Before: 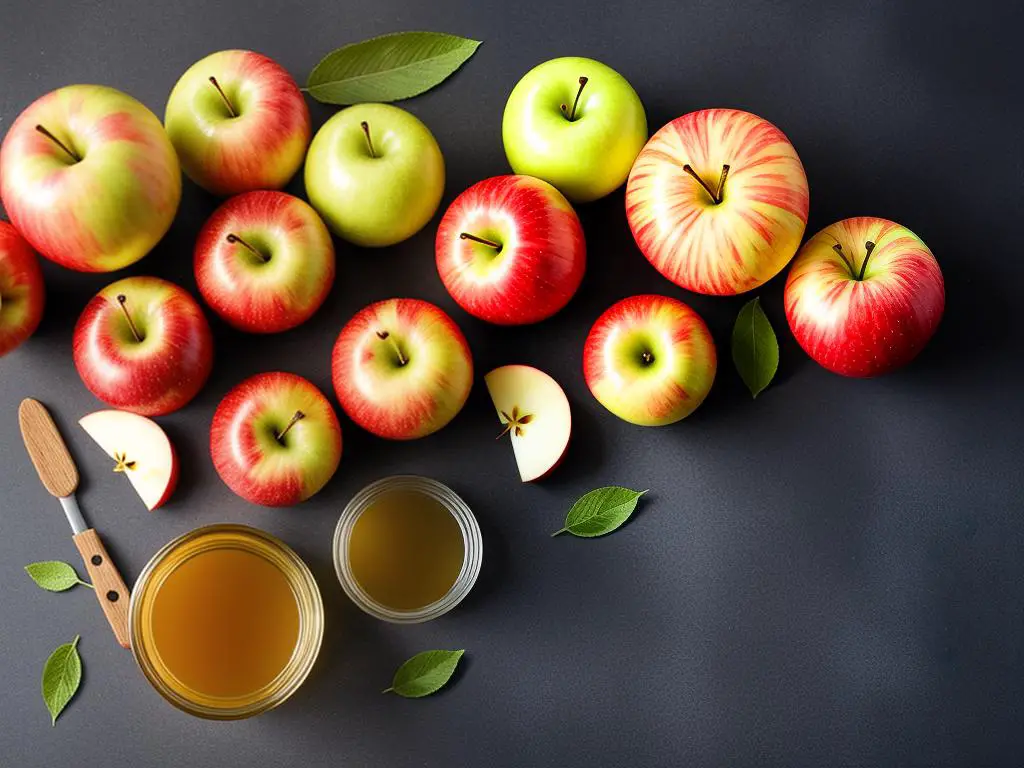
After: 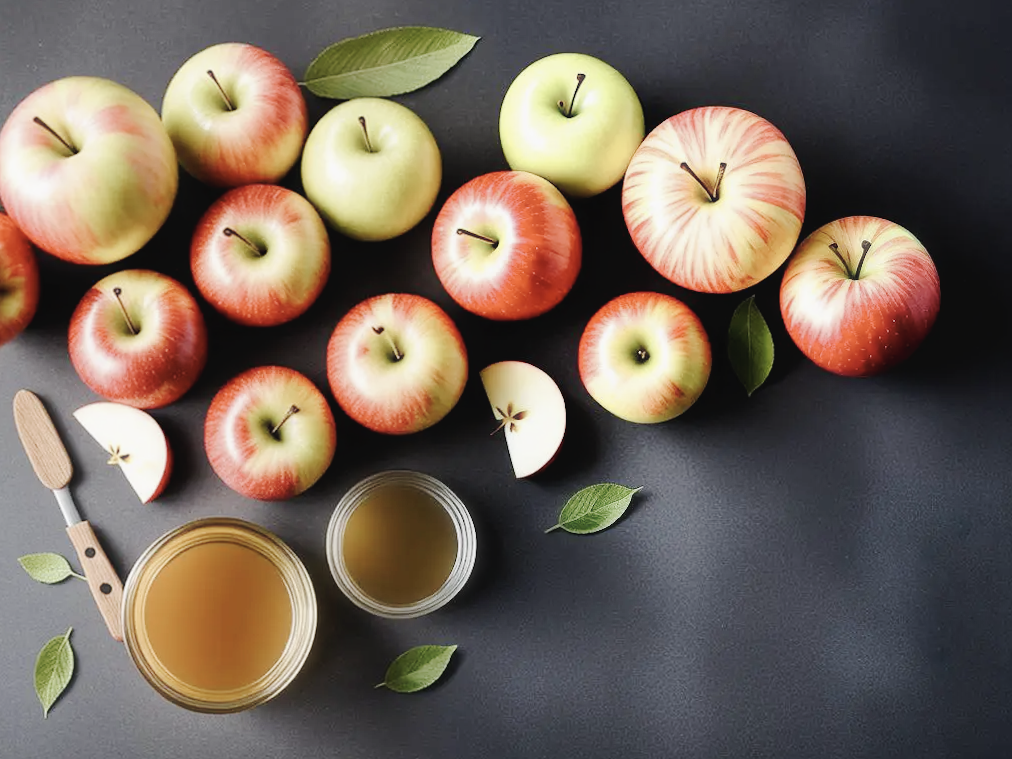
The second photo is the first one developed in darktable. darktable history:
haze removal: strength -0.111, compatibility mode true, adaptive false
tone curve: curves: ch0 [(0, 0) (0.003, 0.014) (0.011, 0.017) (0.025, 0.023) (0.044, 0.035) (0.069, 0.04) (0.1, 0.062) (0.136, 0.099) (0.177, 0.152) (0.224, 0.214) (0.277, 0.291) (0.335, 0.383) (0.399, 0.487) (0.468, 0.581) (0.543, 0.662) (0.623, 0.738) (0.709, 0.802) (0.801, 0.871) (0.898, 0.936) (1, 1)], preserve colors none
crop and rotate: angle -0.507°
contrast brightness saturation: contrast -0.063, saturation -0.408
